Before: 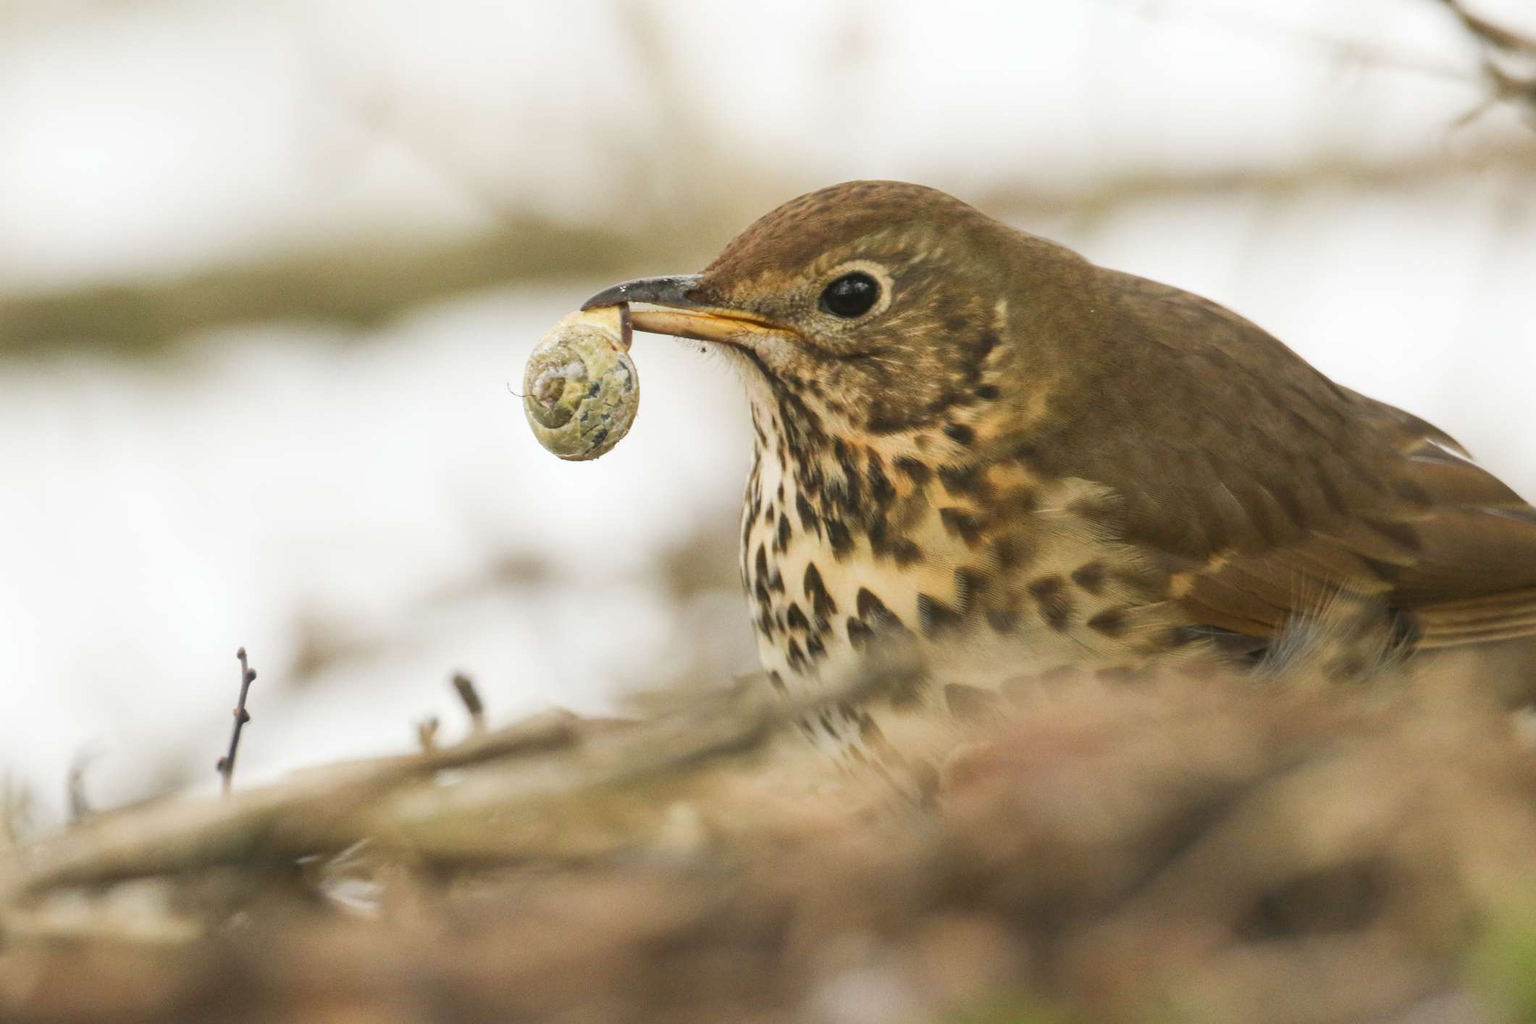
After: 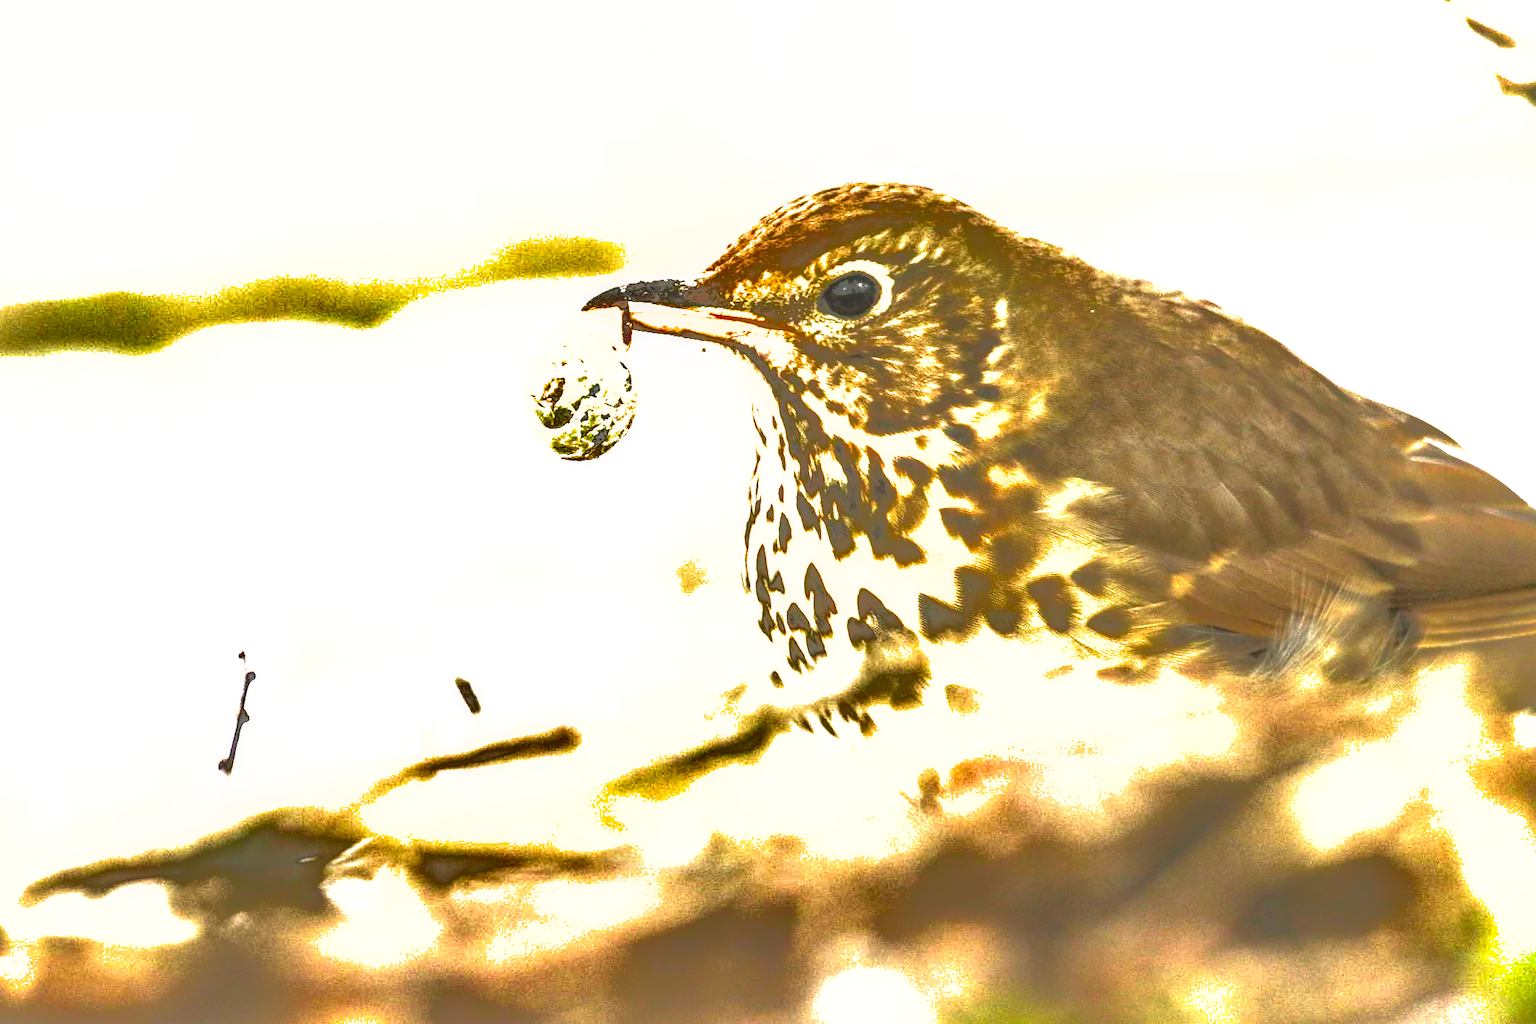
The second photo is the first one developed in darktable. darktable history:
local contrast: on, module defaults
tone curve: preserve colors none
shadows and highlights: shadows -19.91, highlights -73.15
exposure: exposure 2.04 EV, compensate highlight preservation false
